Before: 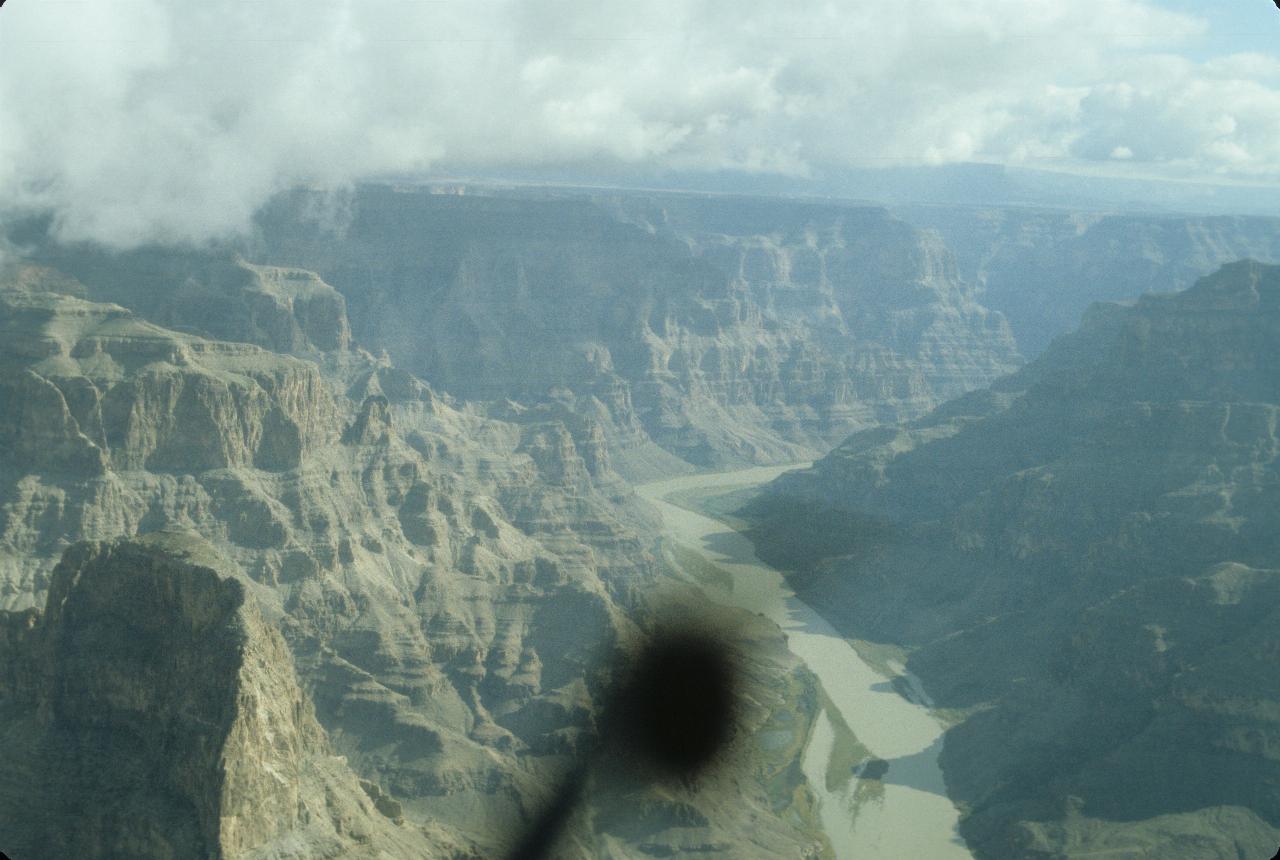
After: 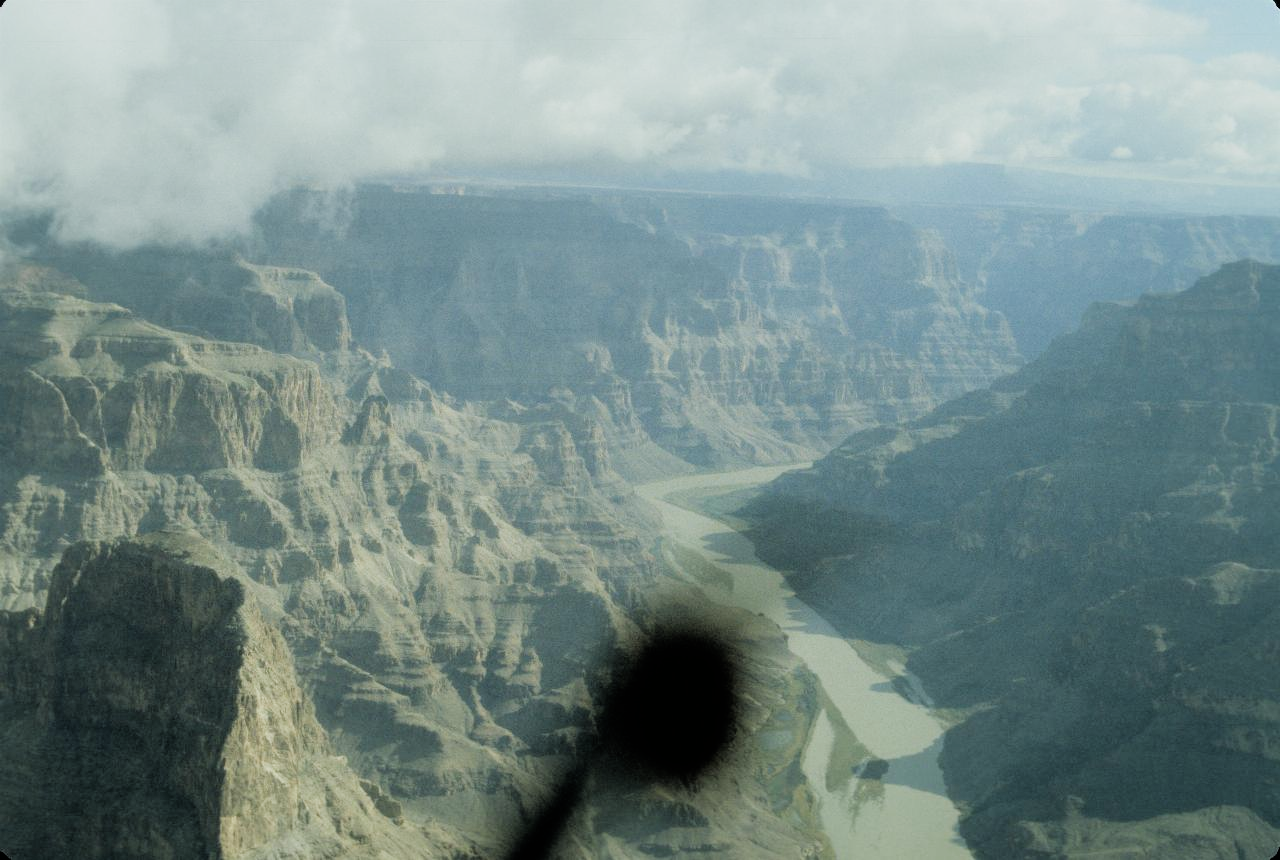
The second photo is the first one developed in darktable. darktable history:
filmic rgb: black relative exposure -5.12 EV, white relative exposure 3.53 EV, hardness 3.17, contrast 1.183, highlights saturation mix -49.52%, iterations of high-quality reconstruction 0
